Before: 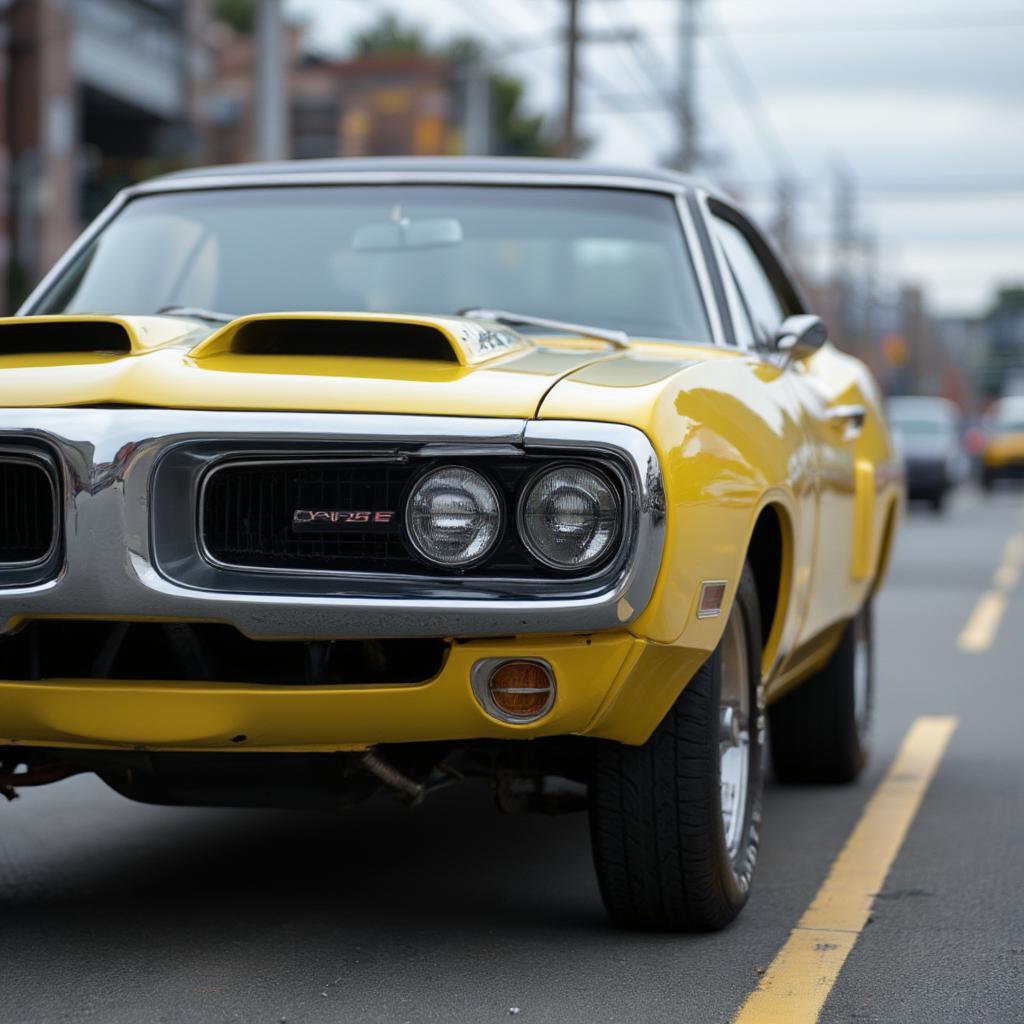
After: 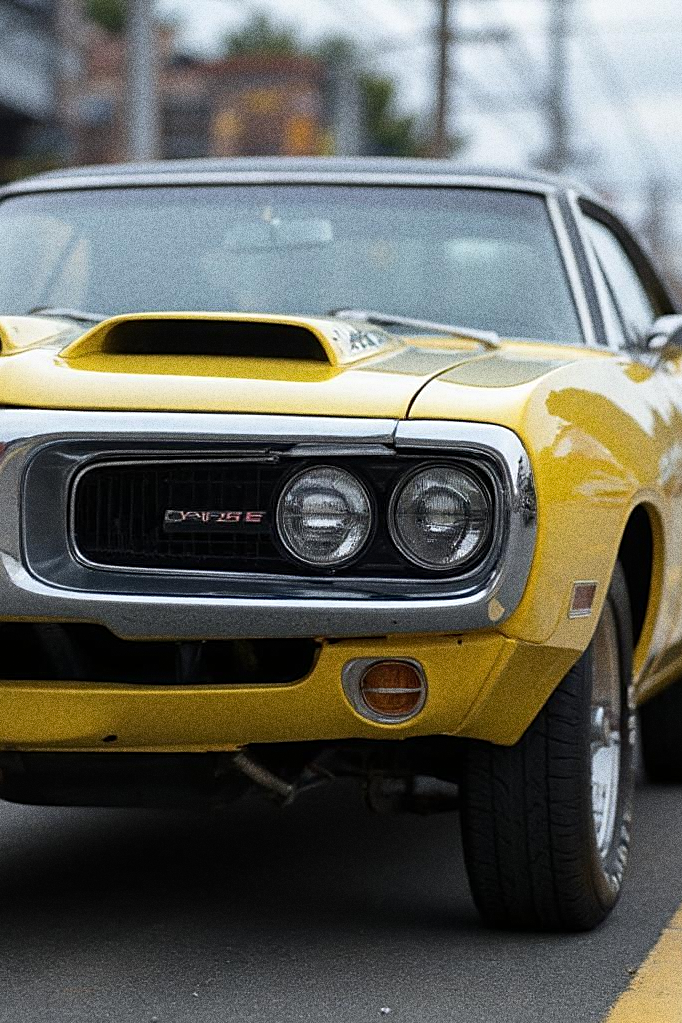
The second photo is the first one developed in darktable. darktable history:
grain: coarseness 10.62 ISO, strength 55.56%
crop and rotate: left 12.648%, right 20.685%
sharpen: on, module defaults
